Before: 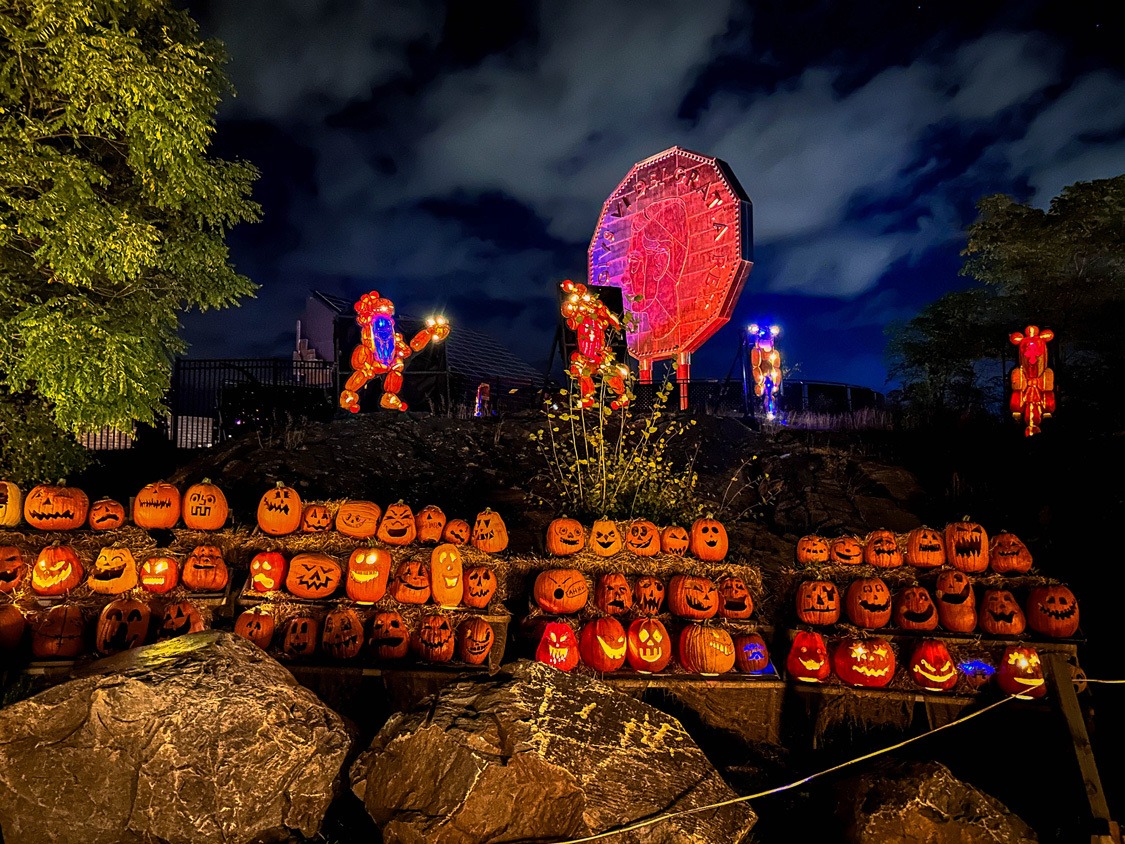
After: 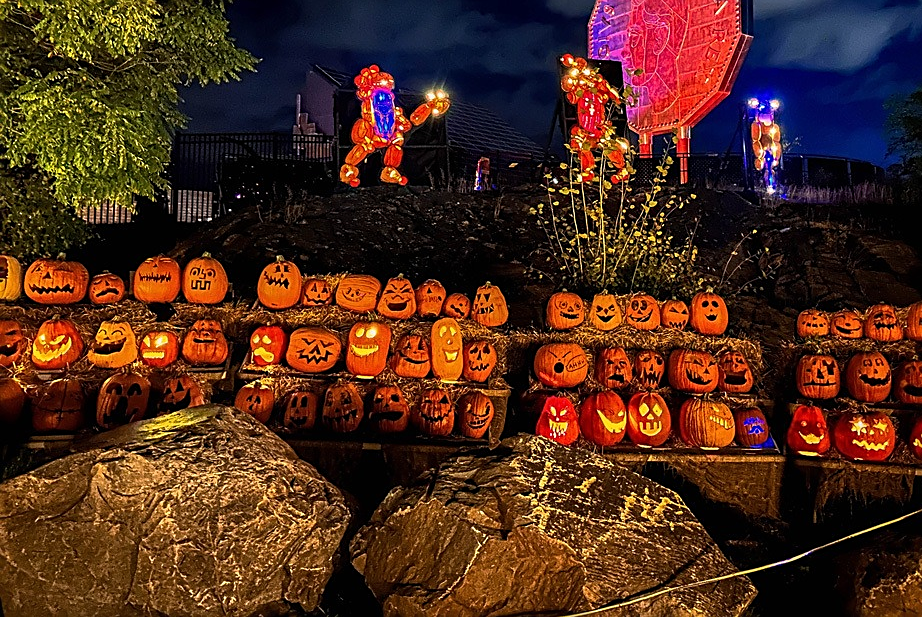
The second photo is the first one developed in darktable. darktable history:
crop: top 26.867%, right 18.009%
sharpen: on, module defaults
